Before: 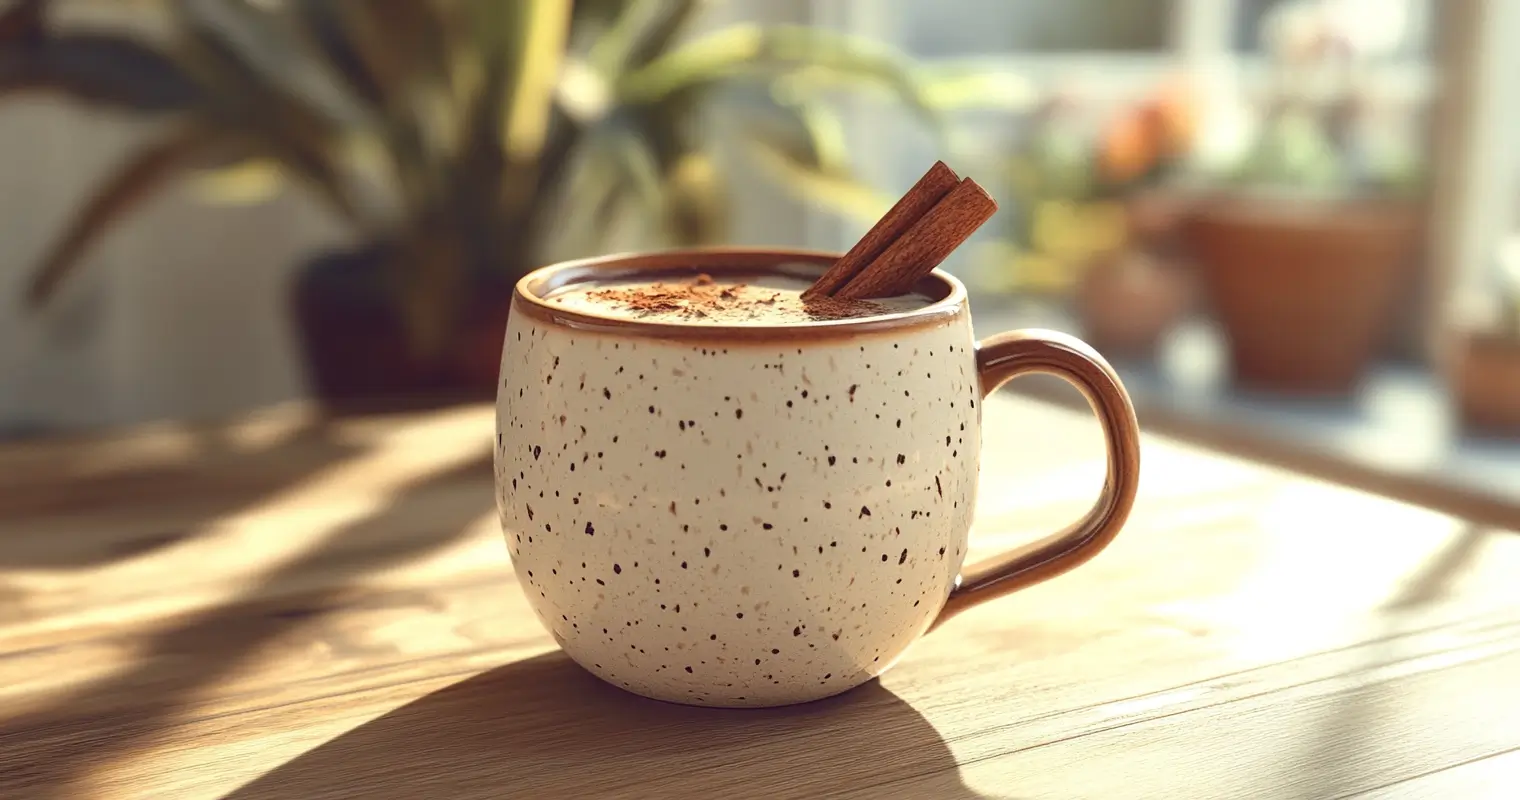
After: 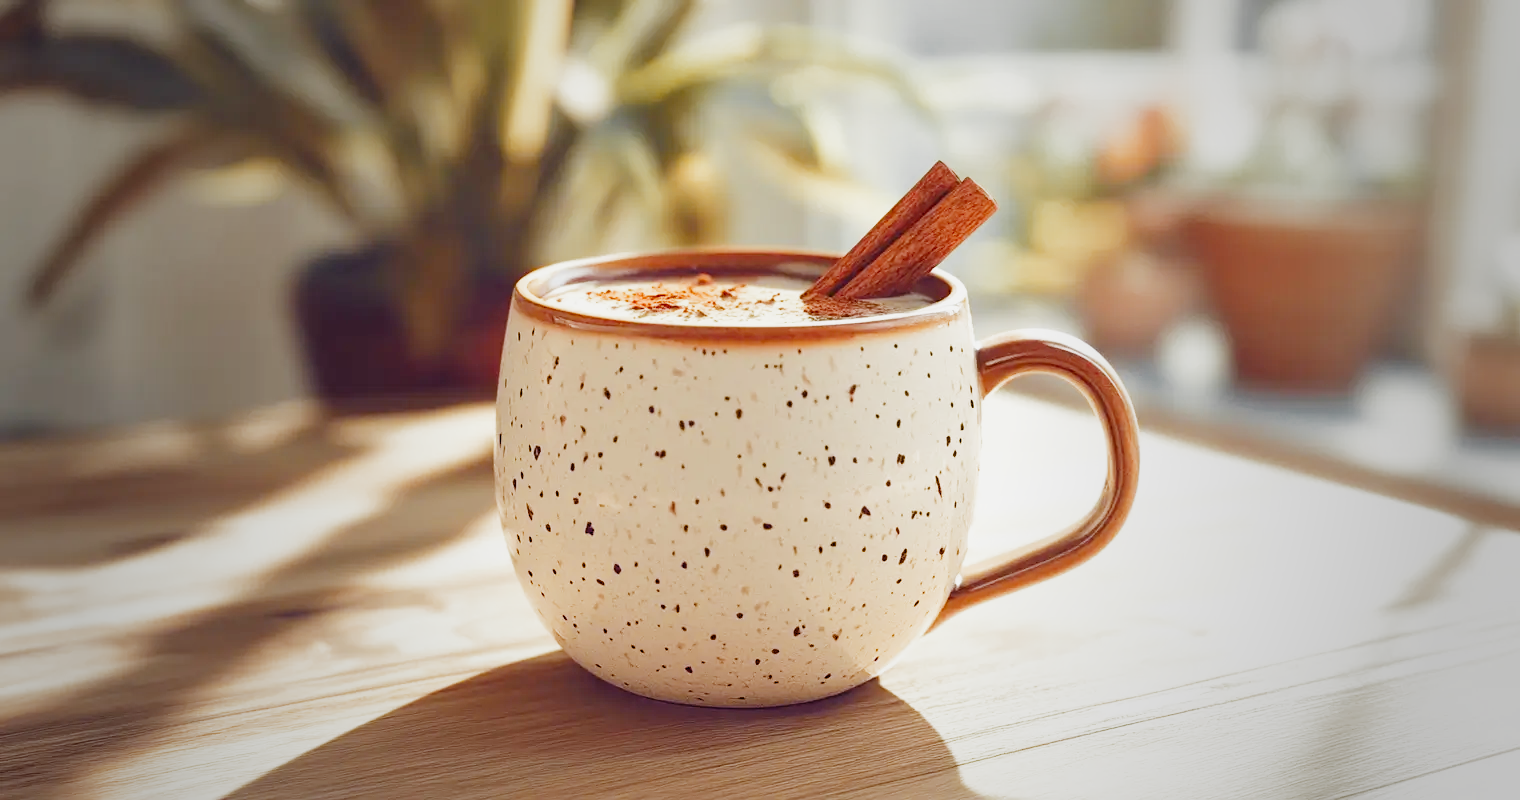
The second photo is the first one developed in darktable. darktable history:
color zones: curves: ch0 [(0, 0.499) (0.143, 0.5) (0.286, 0.5) (0.429, 0.476) (0.571, 0.284) (0.714, 0.243) (0.857, 0.449) (1, 0.499)]; ch1 [(0, 0.532) (0.143, 0.645) (0.286, 0.696) (0.429, 0.211) (0.571, 0.504) (0.714, 0.493) (0.857, 0.495) (1, 0.532)]; ch2 [(0, 0.5) (0.143, 0.5) (0.286, 0.427) (0.429, 0.324) (0.571, 0.5) (0.714, 0.5) (0.857, 0.5) (1, 0.5)]
filmic rgb: black relative exposure -7.65 EV, white relative exposure 4.56 EV, hardness 3.61, preserve chrominance no, color science v5 (2021)
vignetting: fall-off start 34.21%, fall-off radius 64.77%, brightness -0.404, saturation -0.297, width/height ratio 0.952, unbound false
exposure: exposure 1.061 EV, compensate exposure bias true, compensate highlight preservation false
